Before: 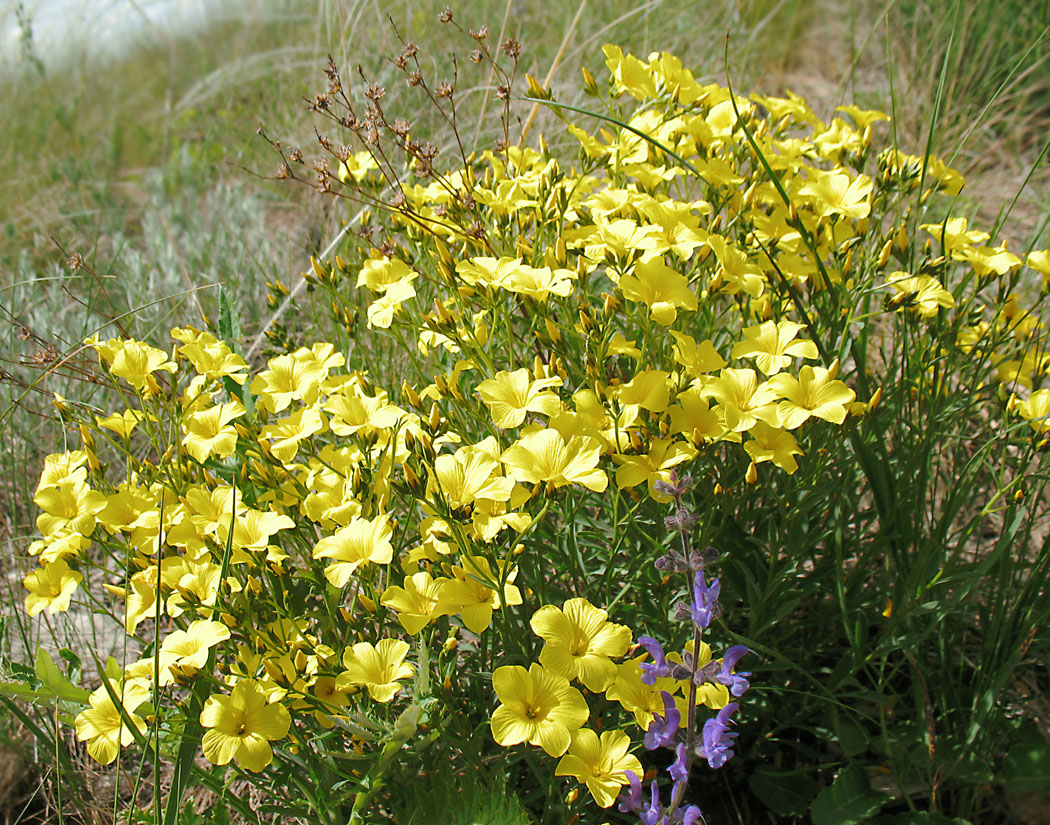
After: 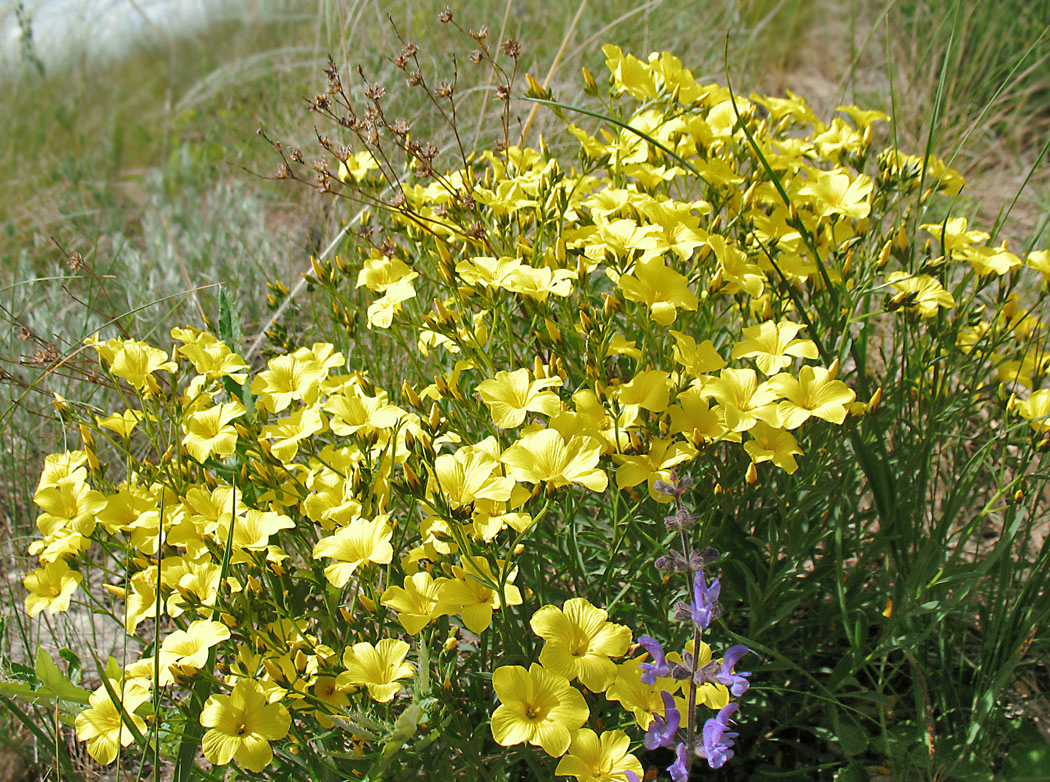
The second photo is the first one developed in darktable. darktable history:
shadows and highlights: low approximation 0.01, soften with gaussian
crop and rotate: top 0%, bottom 5.097%
